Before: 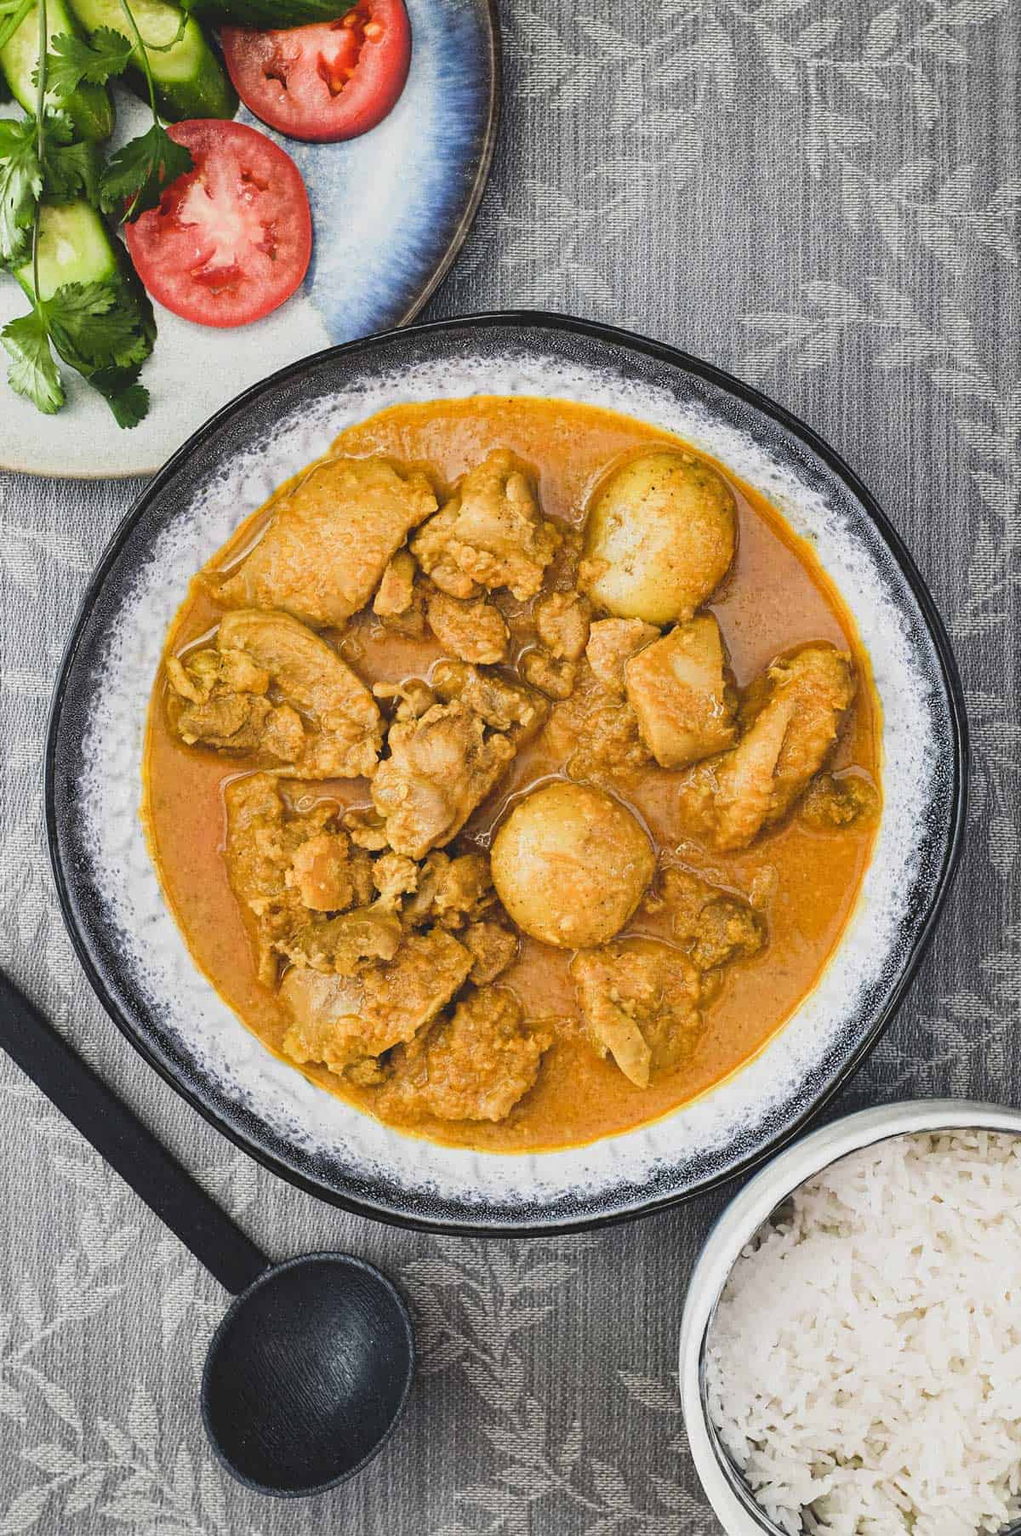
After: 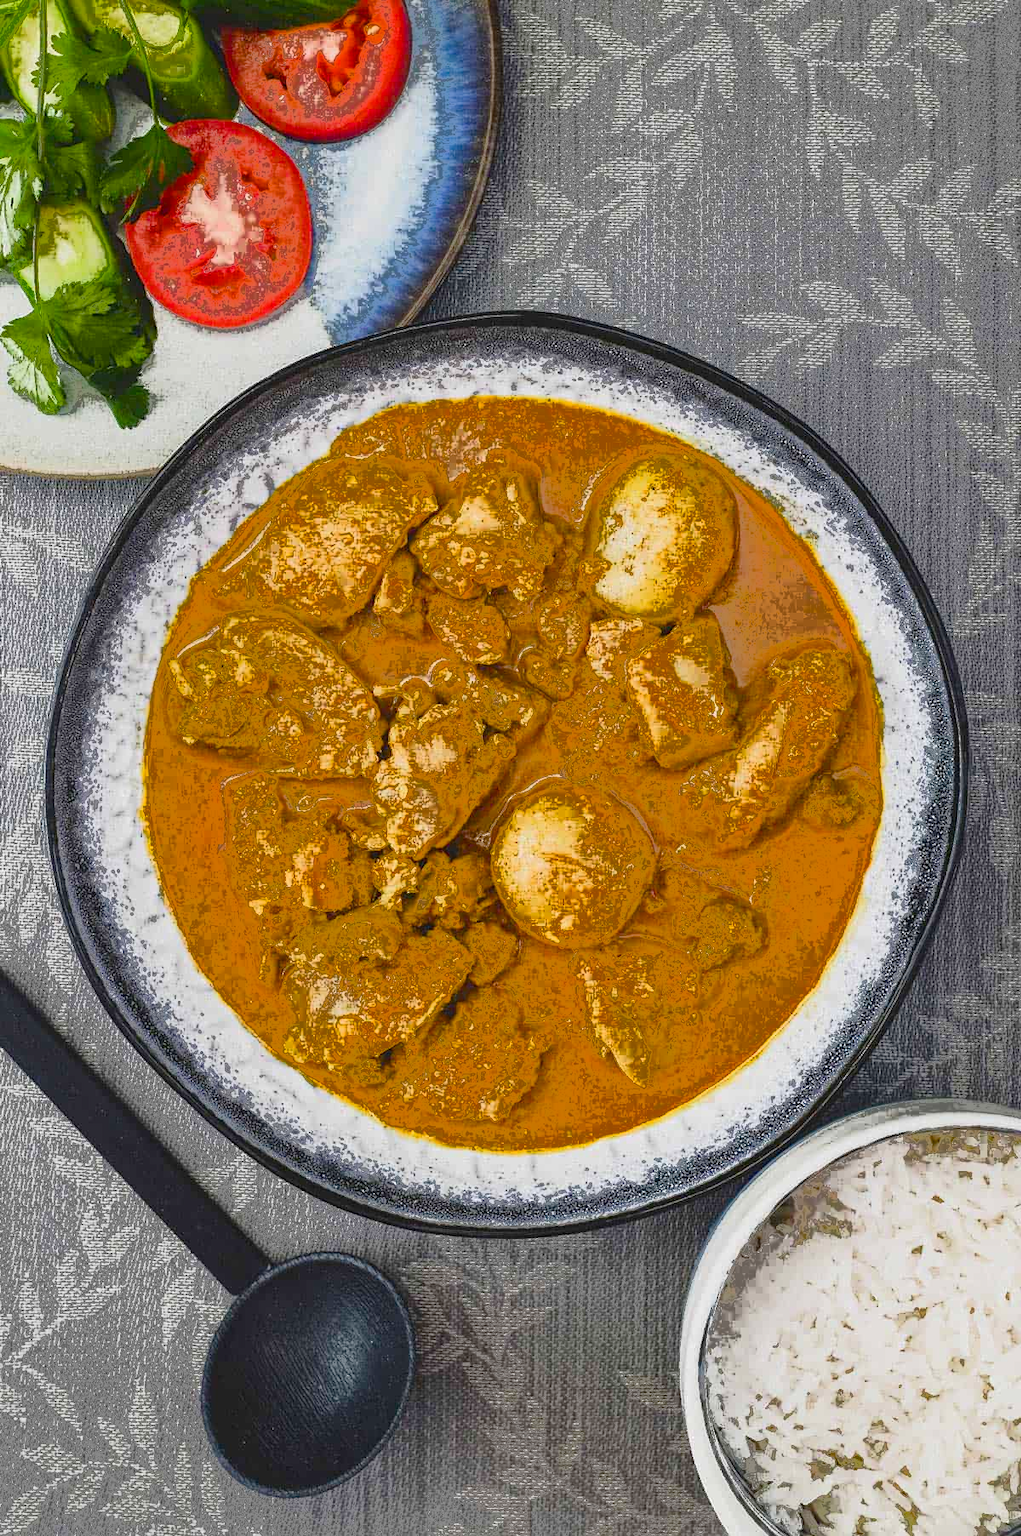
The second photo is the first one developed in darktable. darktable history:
color balance rgb: perceptual saturation grading › global saturation 35%, perceptual saturation grading › highlights -25%, perceptual saturation grading › shadows 50%
fill light: exposure -0.73 EV, center 0.69, width 2.2
